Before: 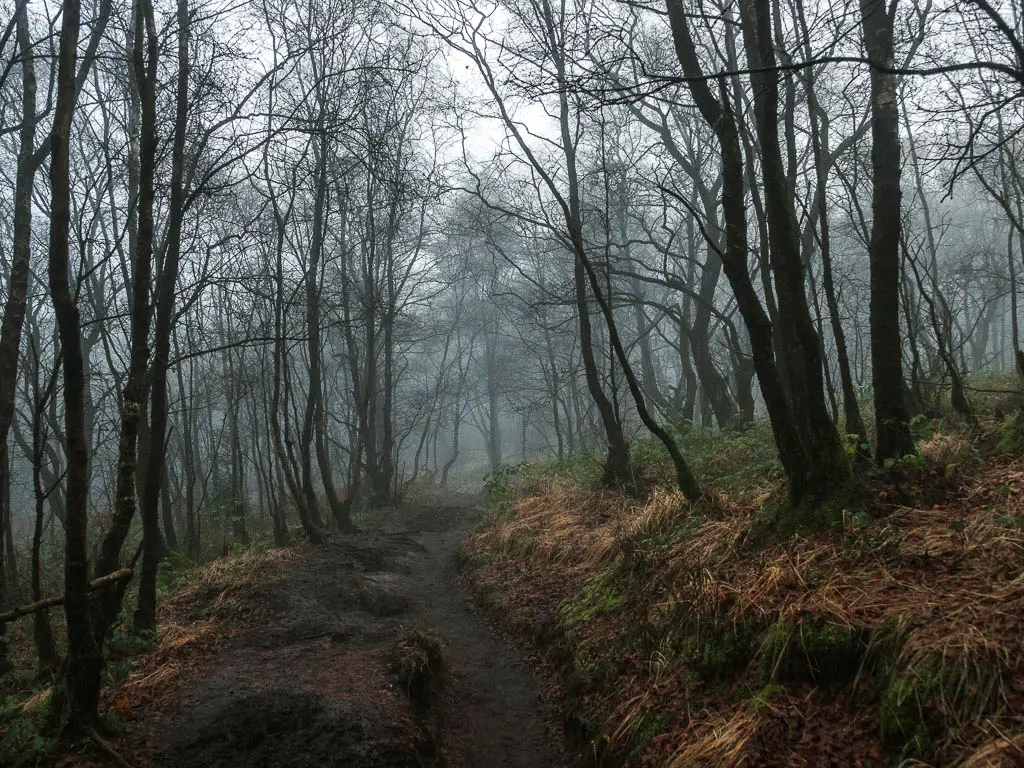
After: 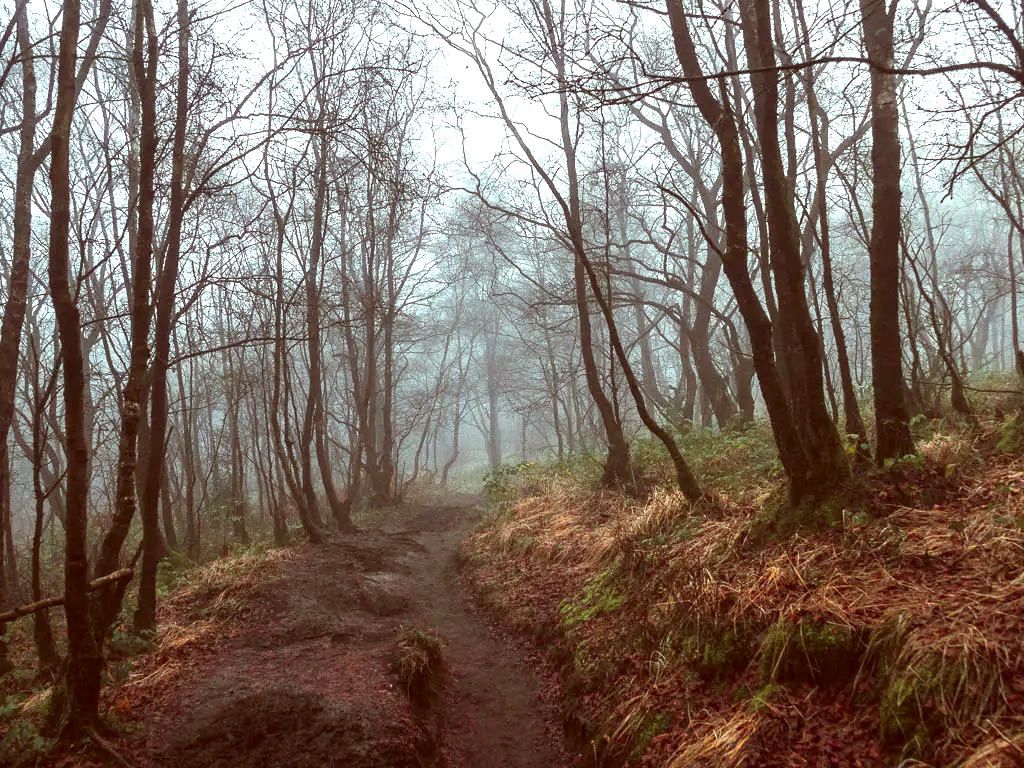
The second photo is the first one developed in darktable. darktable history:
exposure: black level correction 0, exposure 1.104 EV, compensate highlight preservation false
color correction: highlights a* -7.06, highlights b* -0.216, shadows a* 20.73, shadows b* 11.29
